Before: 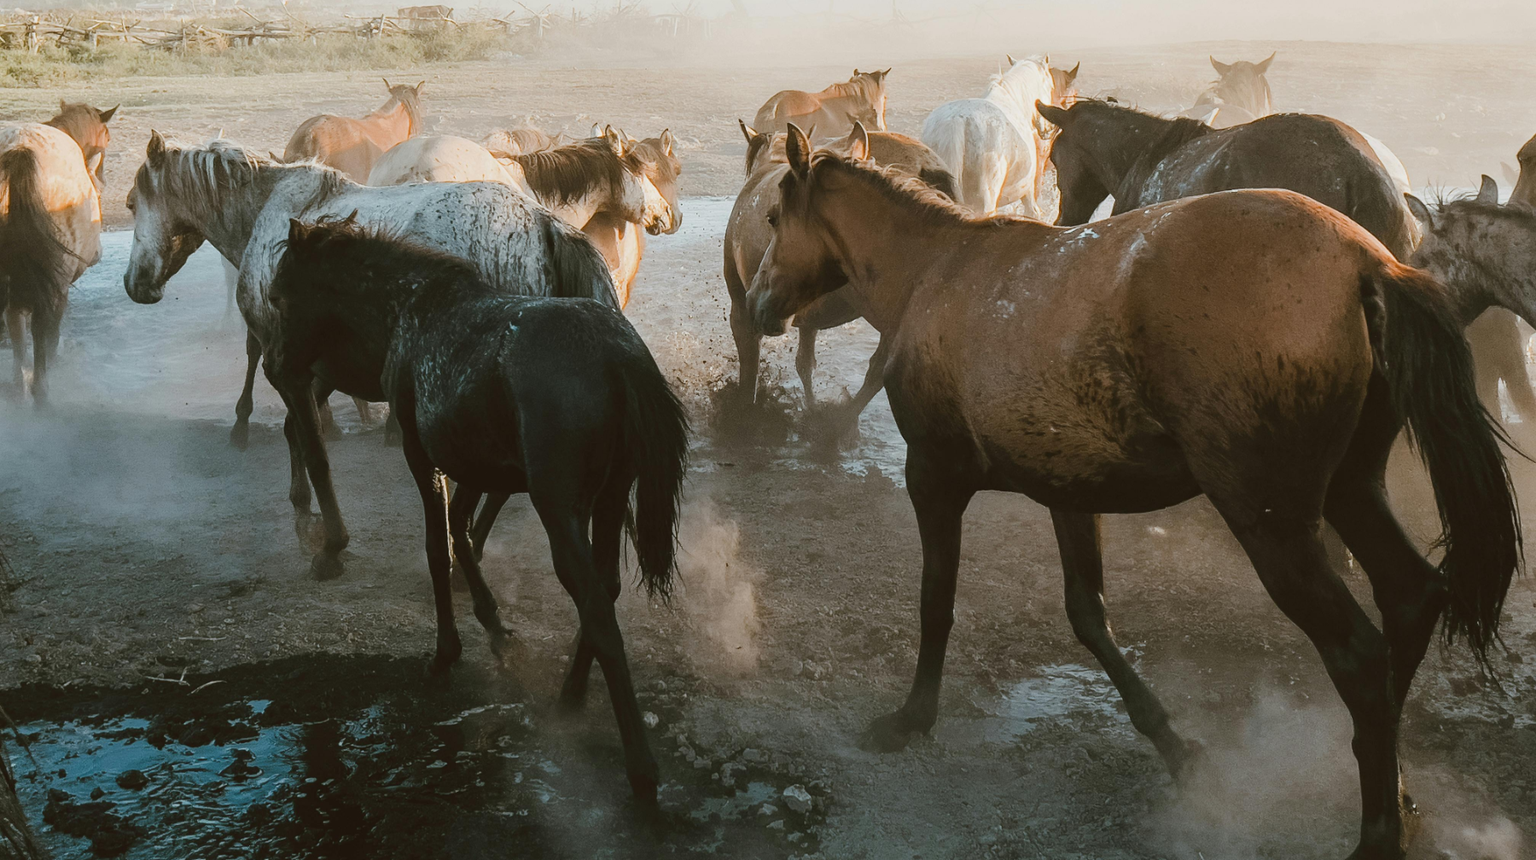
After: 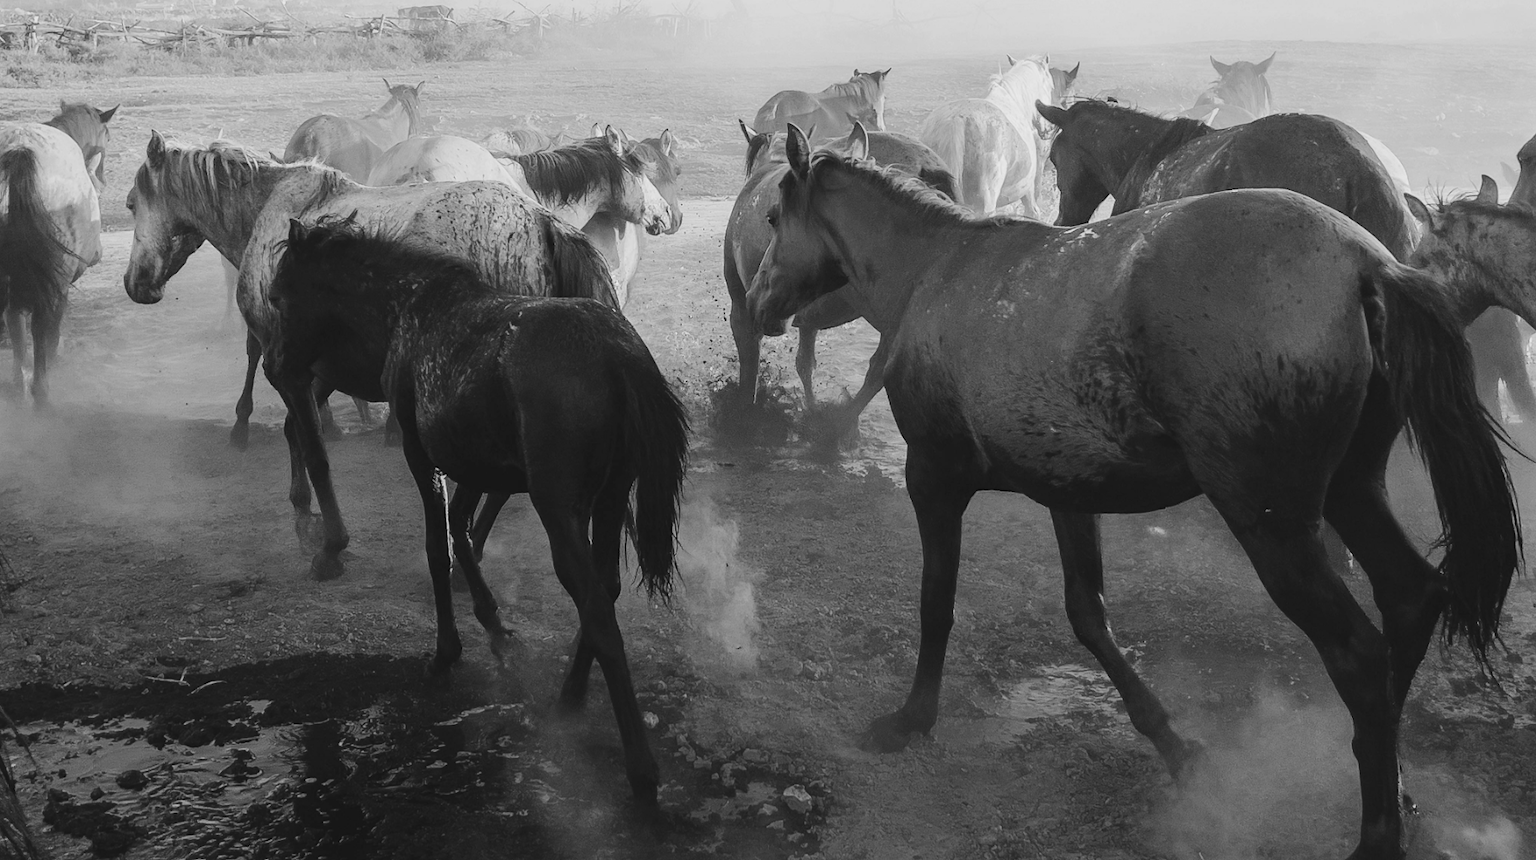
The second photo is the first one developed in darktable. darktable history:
color correction: highlights a* -1.43, highlights b* 10.12, shadows a* 0.395, shadows b* 19.35
monochrome: a -4.13, b 5.16, size 1
